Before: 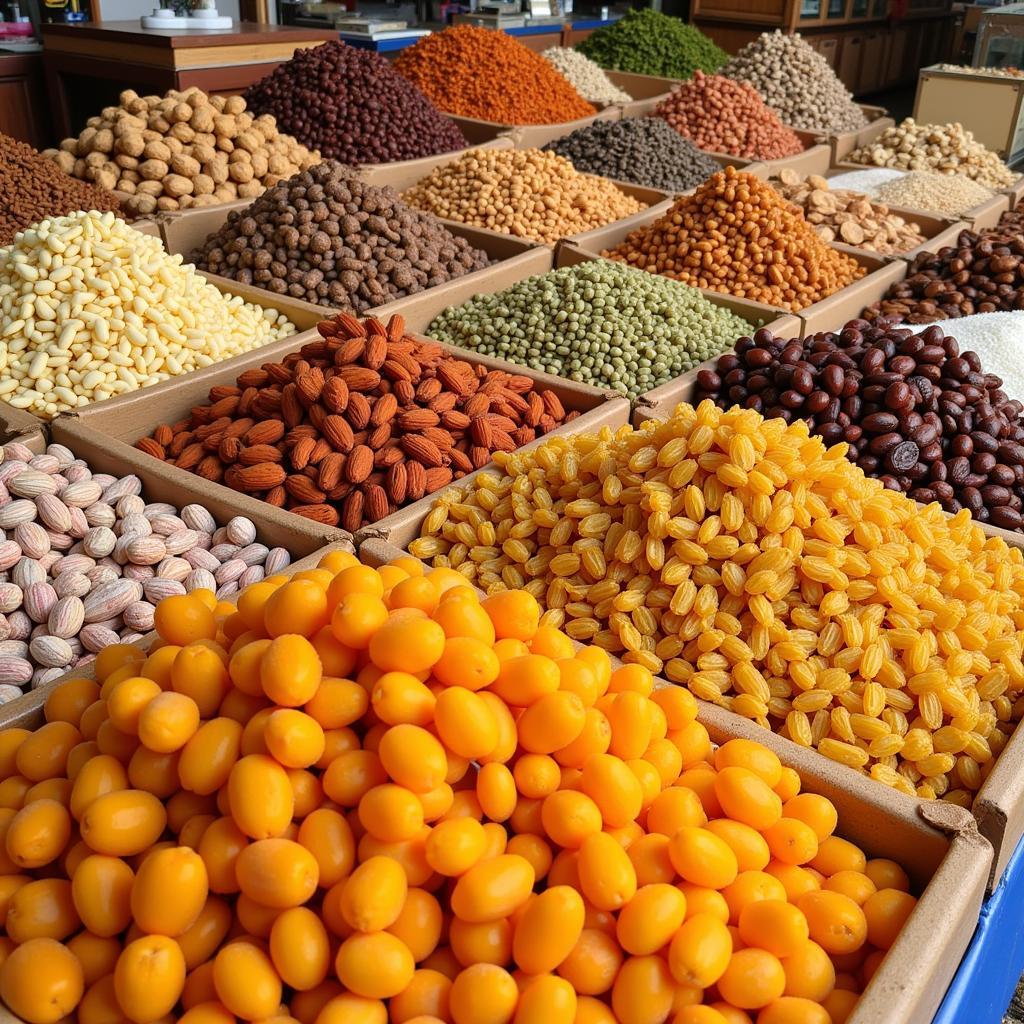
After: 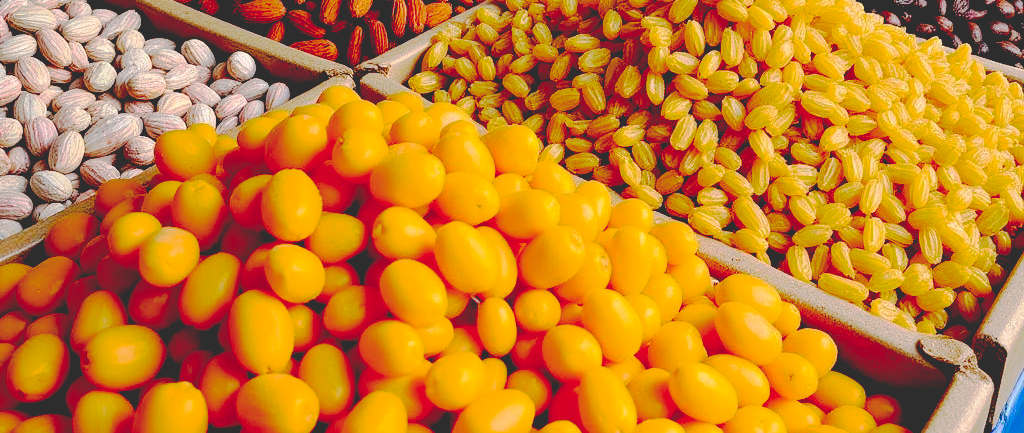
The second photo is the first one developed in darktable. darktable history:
base curve: curves: ch0 [(0.065, 0.026) (0.236, 0.358) (0.53, 0.546) (0.777, 0.841) (0.924, 0.992)], preserve colors none
crop: top 45.452%, bottom 12.208%
